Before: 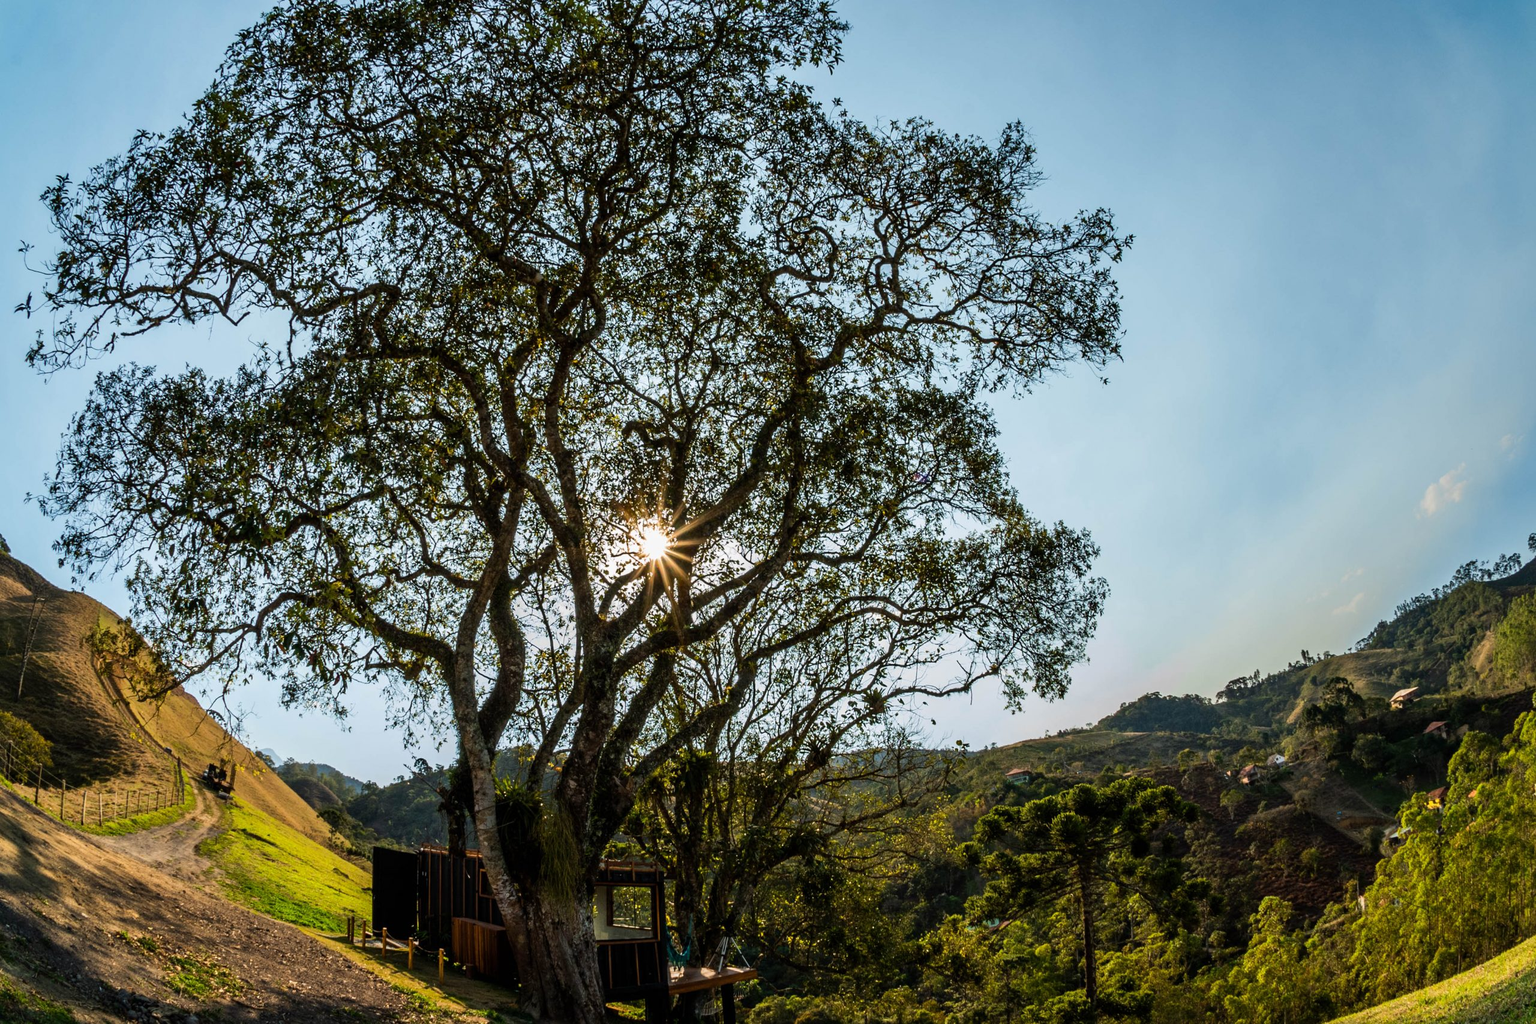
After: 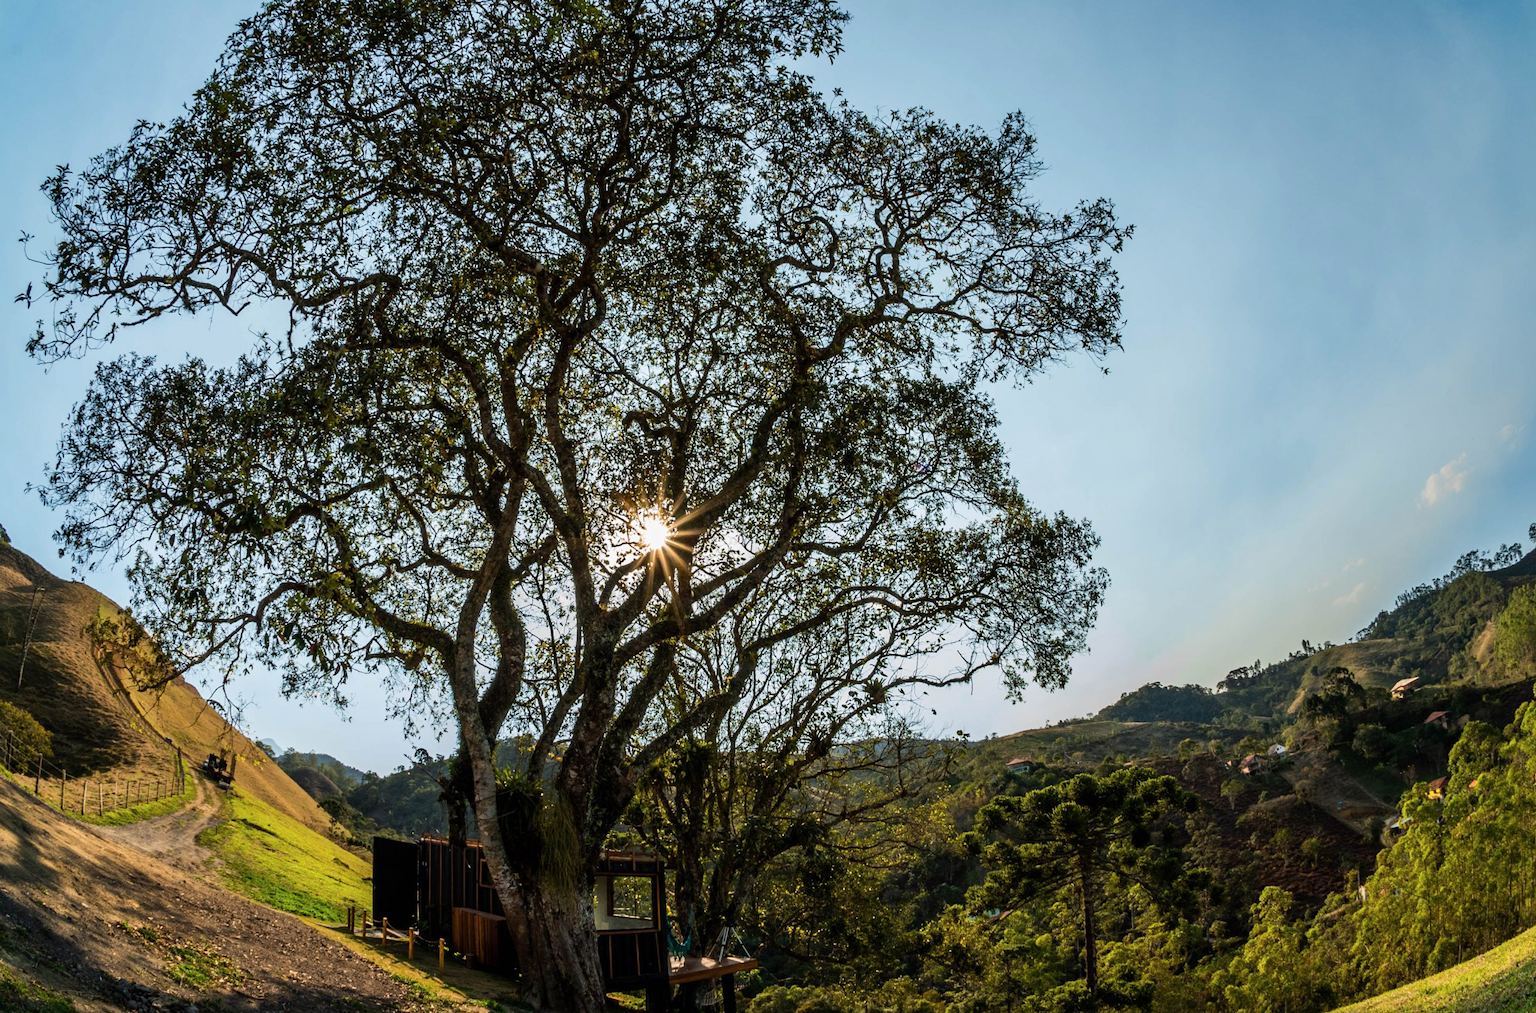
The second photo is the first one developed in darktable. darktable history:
color balance rgb: perceptual saturation grading › global saturation -3%
crop: top 1.049%, right 0.001%
